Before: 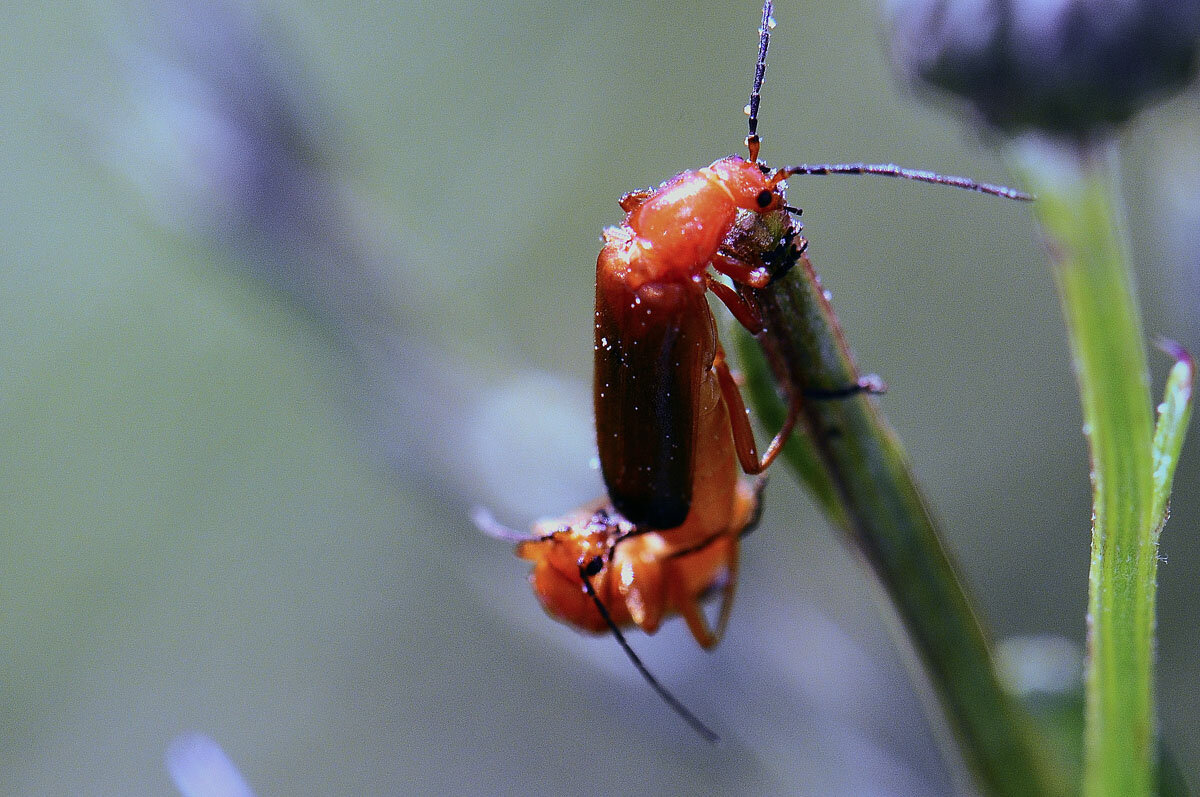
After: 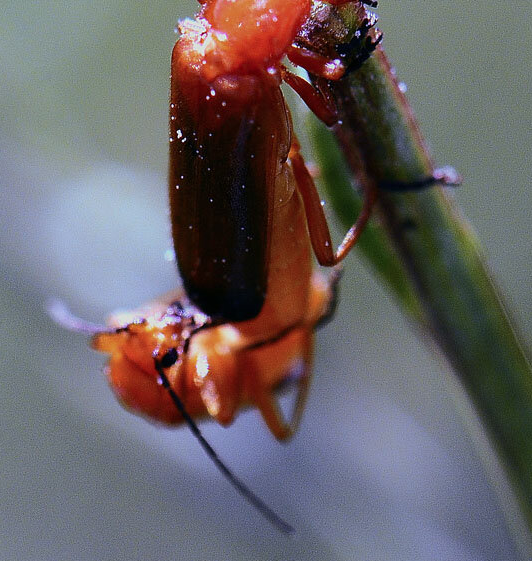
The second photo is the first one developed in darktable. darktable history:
crop: left 35.471%, top 26.201%, right 20.113%, bottom 3.383%
